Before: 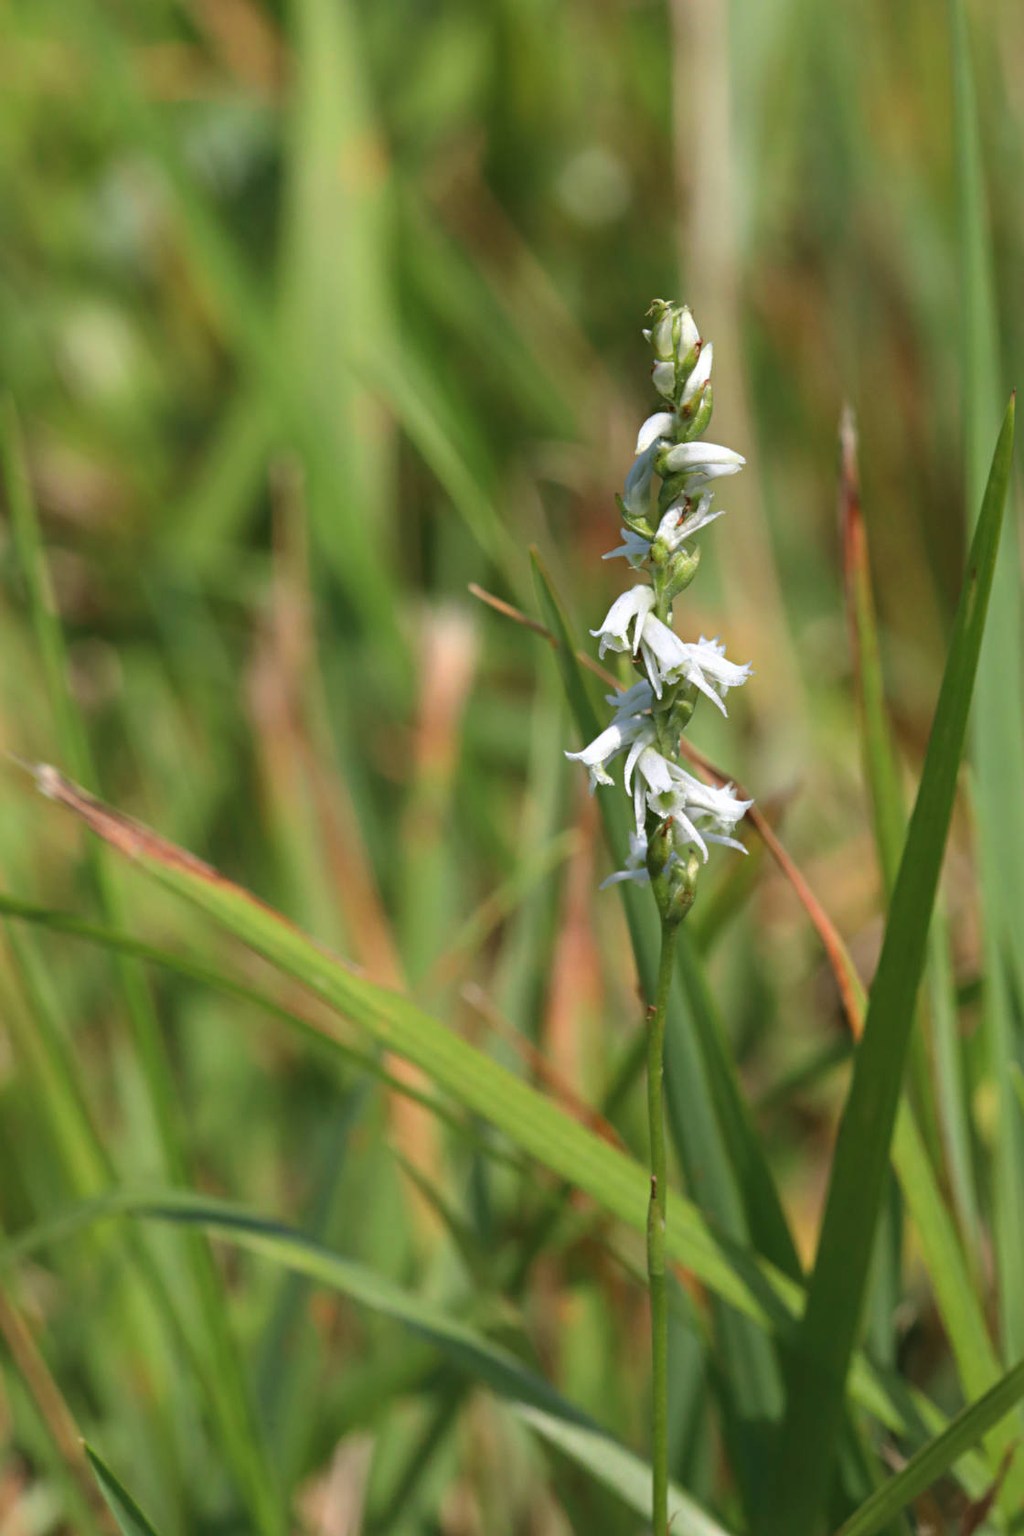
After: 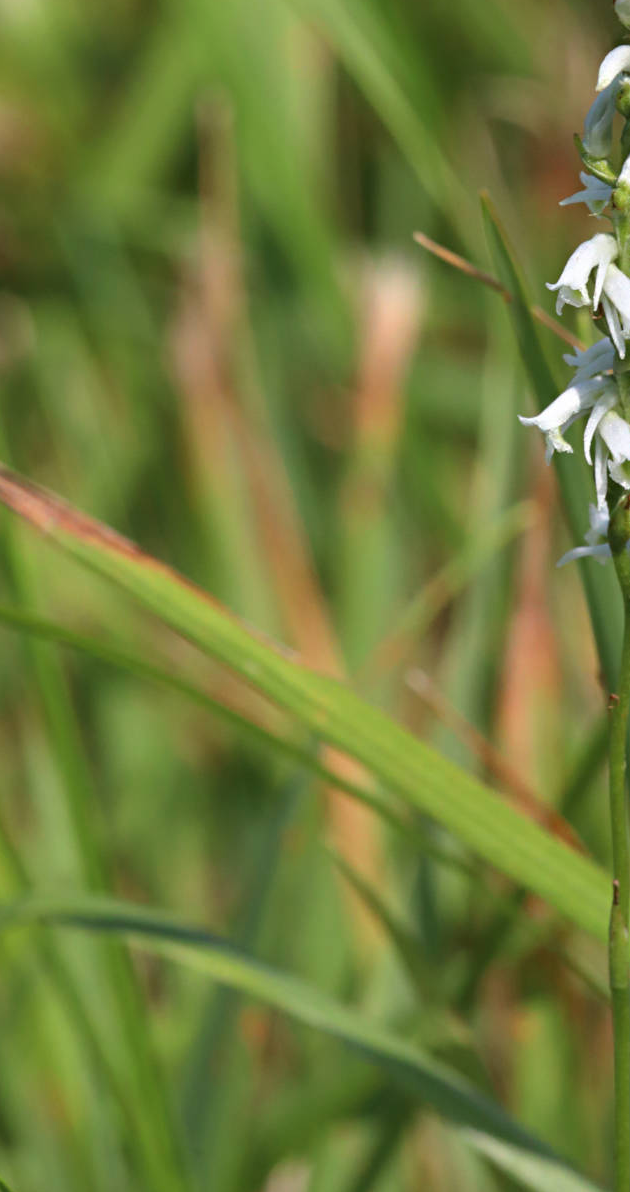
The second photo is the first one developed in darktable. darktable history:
crop: left 8.924%, top 24.224%, right 34.752%, bottom 4.795%
